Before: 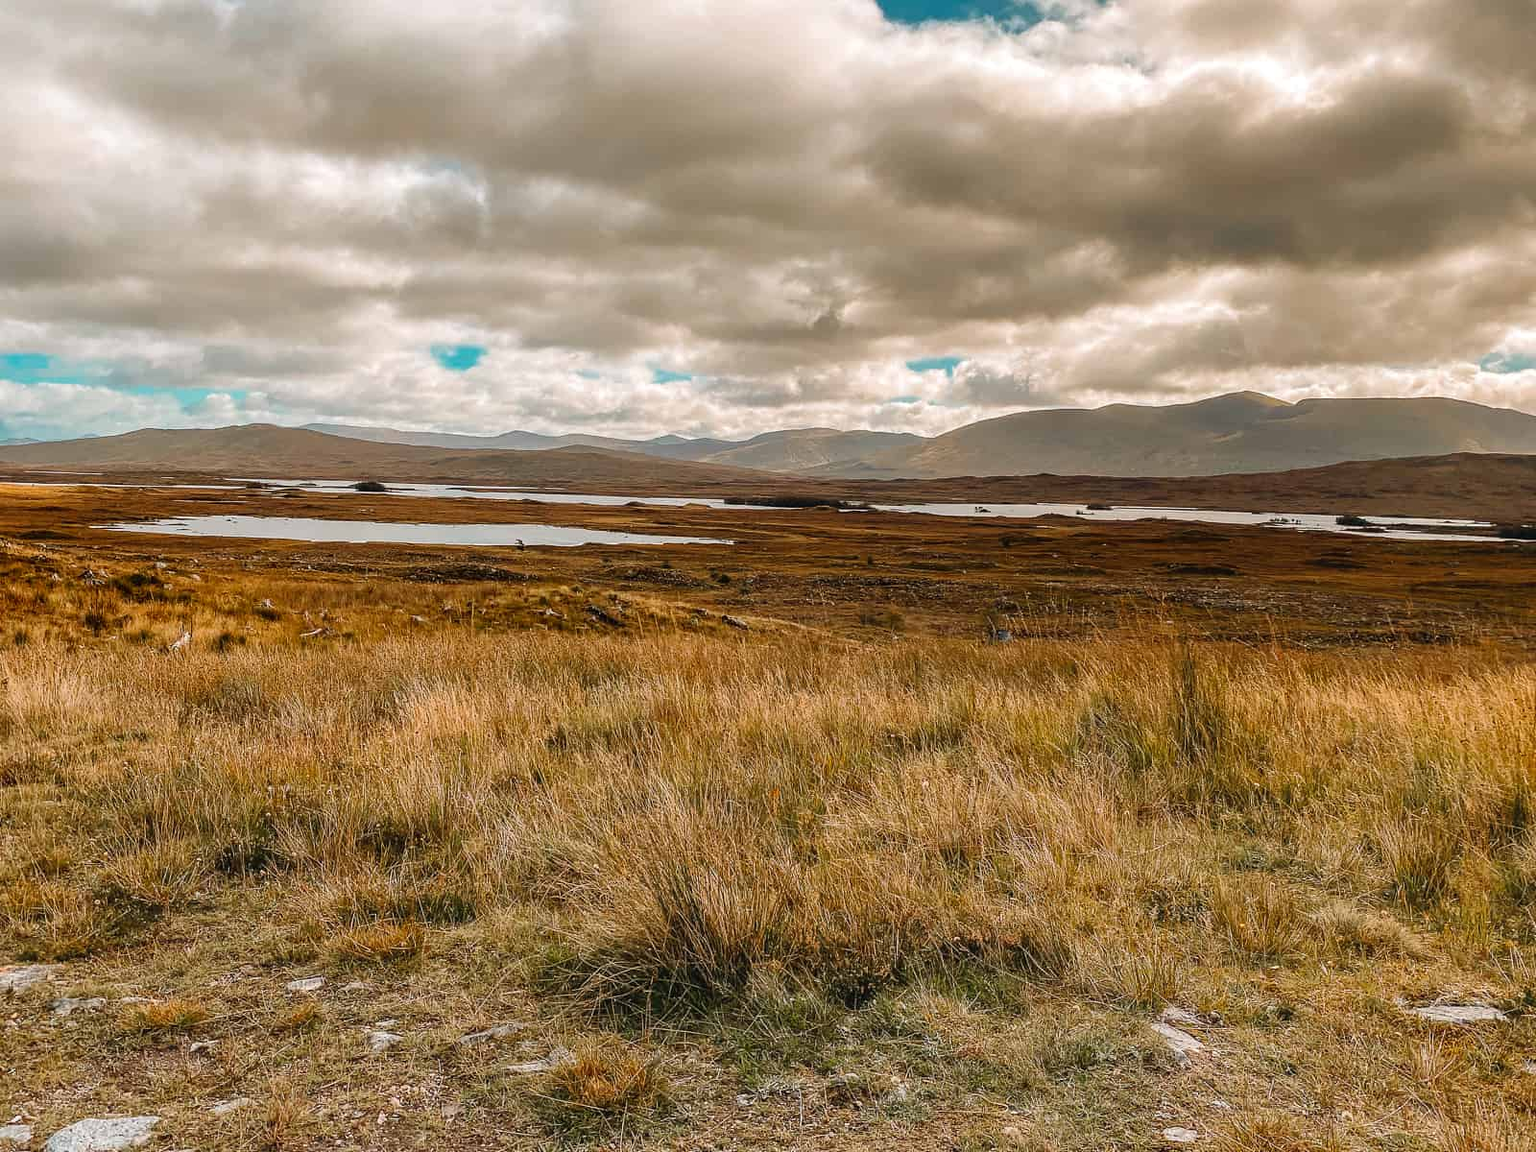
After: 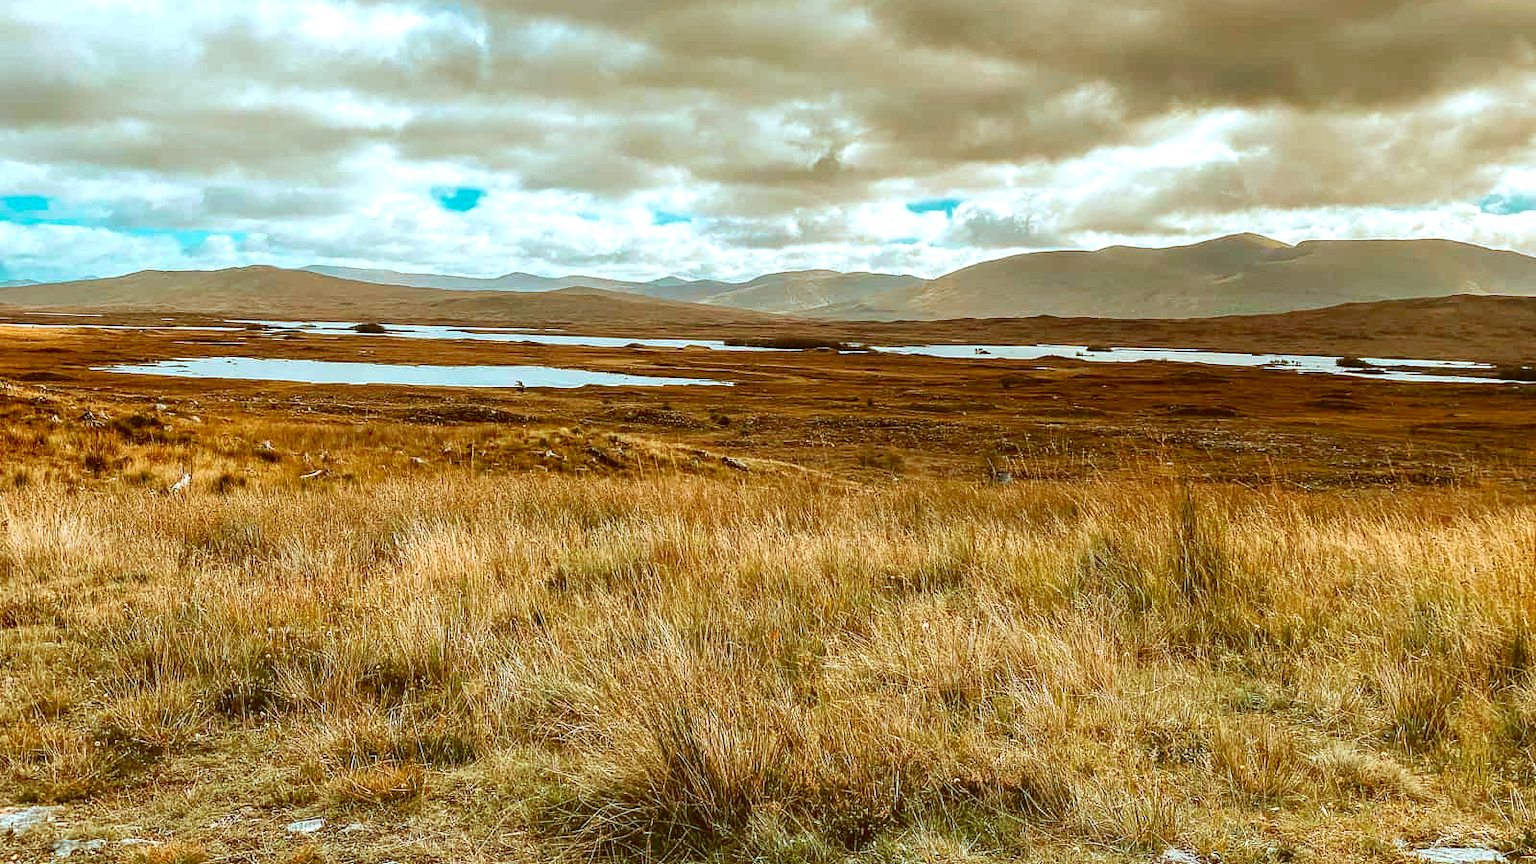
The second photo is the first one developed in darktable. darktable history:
exposure: black level correction 0, exposure 0.5 EV, compensate exposure bias true, compensate highlight preservation false
color correction: highlights a* -14.62, highlights b* -16.22, shadows a* 10.12, shadows b* 29.4
velvia: on, module defaults
crop: top 13.819%, bottom 11.169%
